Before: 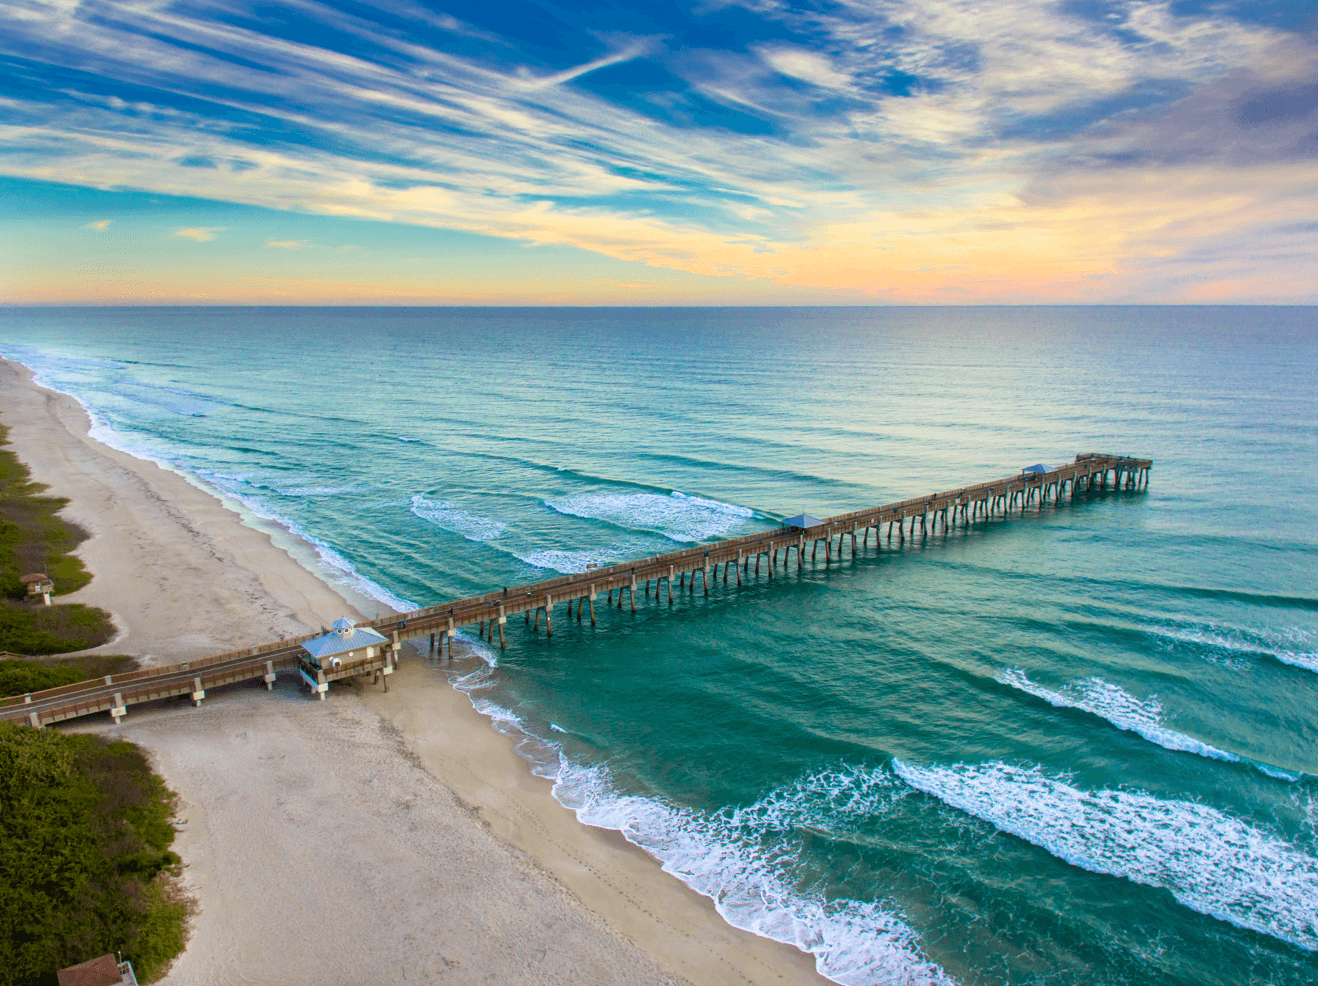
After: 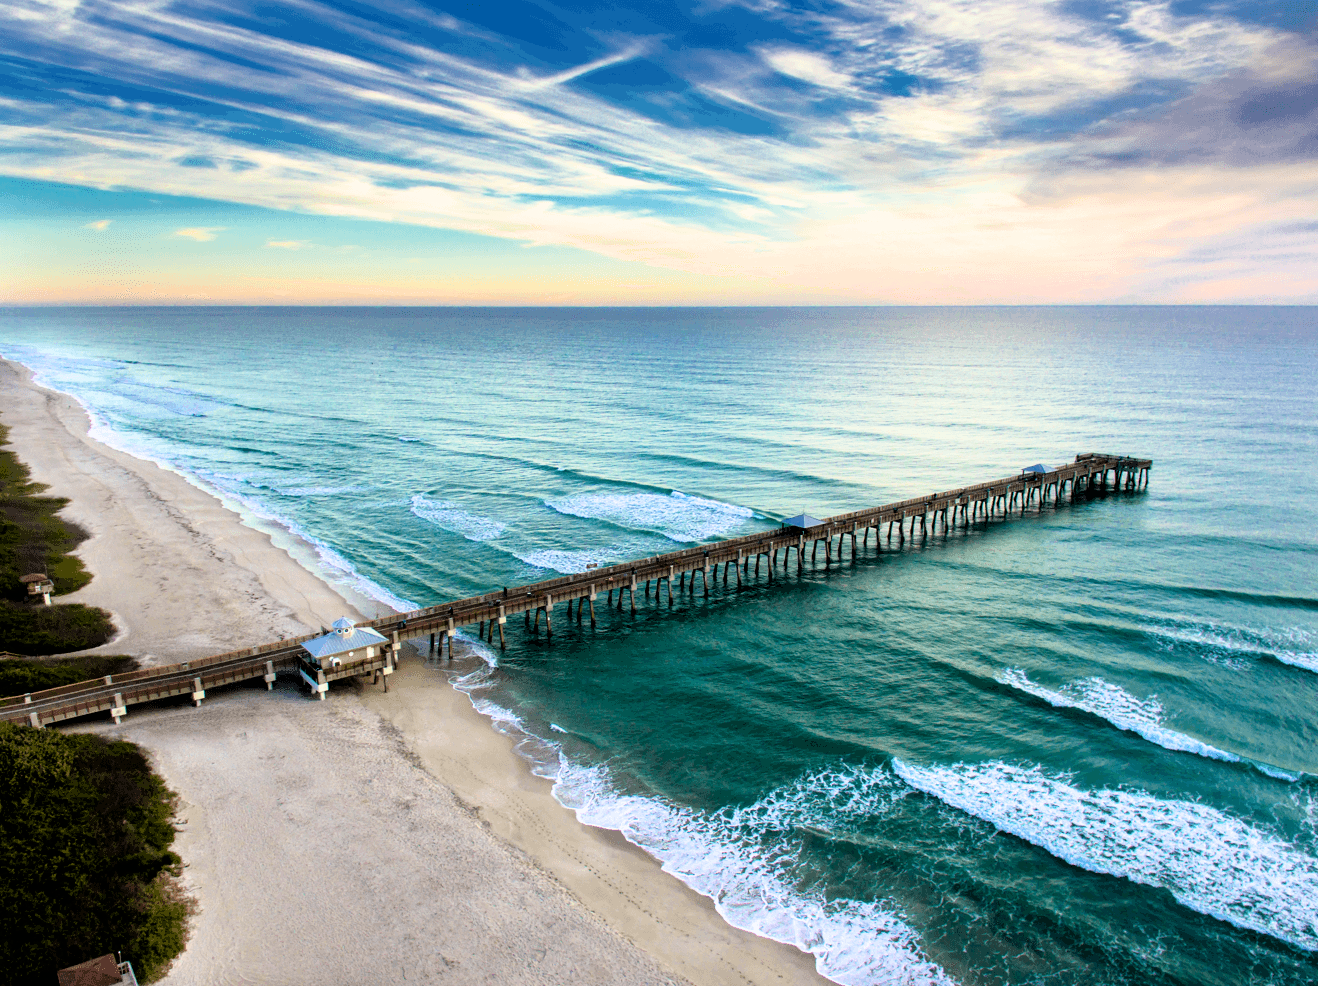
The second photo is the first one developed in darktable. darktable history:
filmic rgb: black relative exposure -3.57 EV, white relative exposure 2.29 EV, hardness 3.41
